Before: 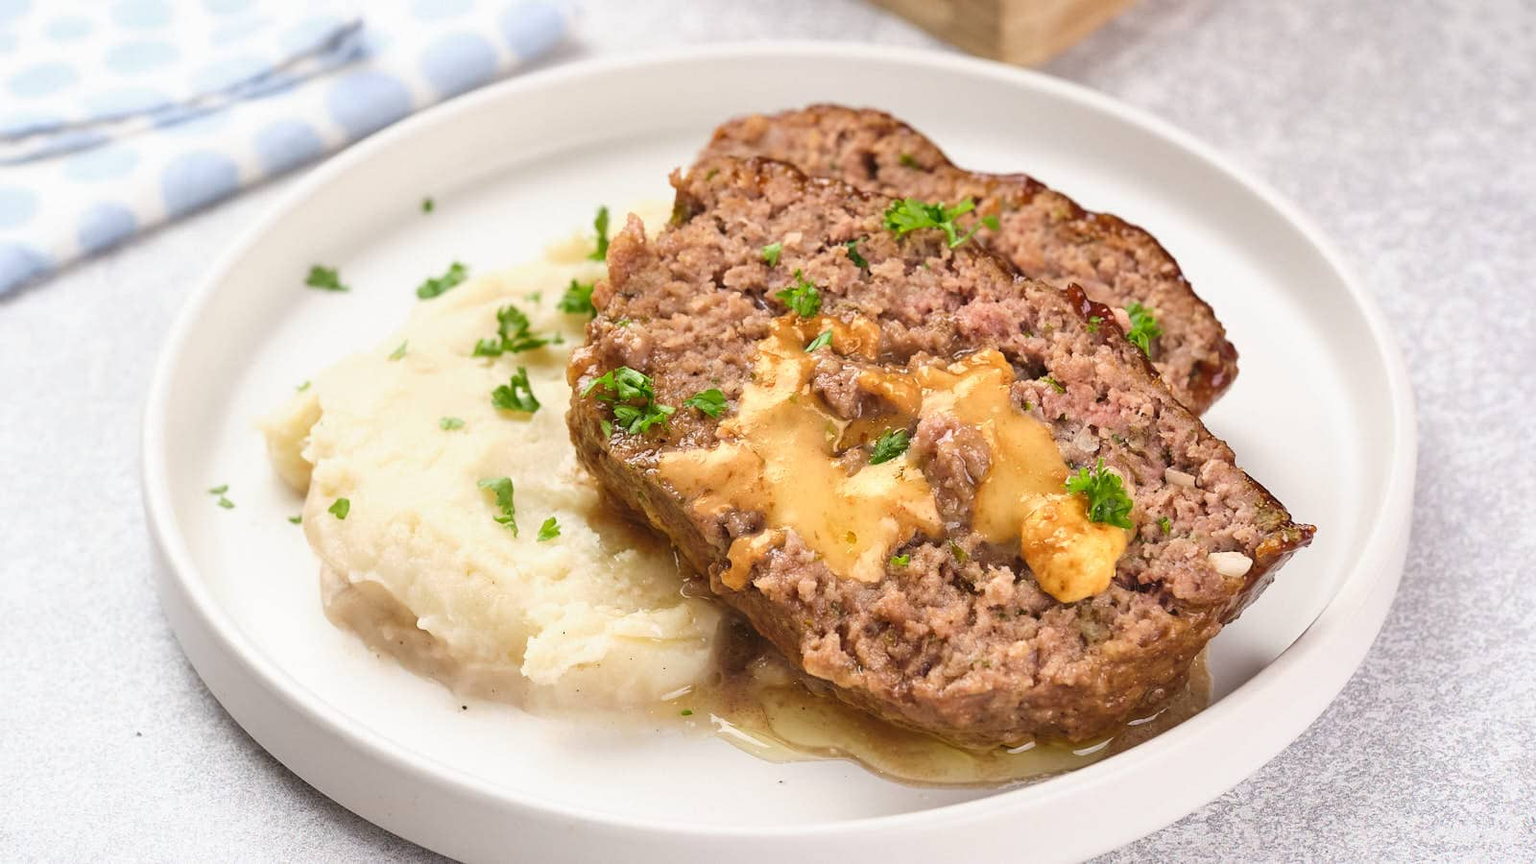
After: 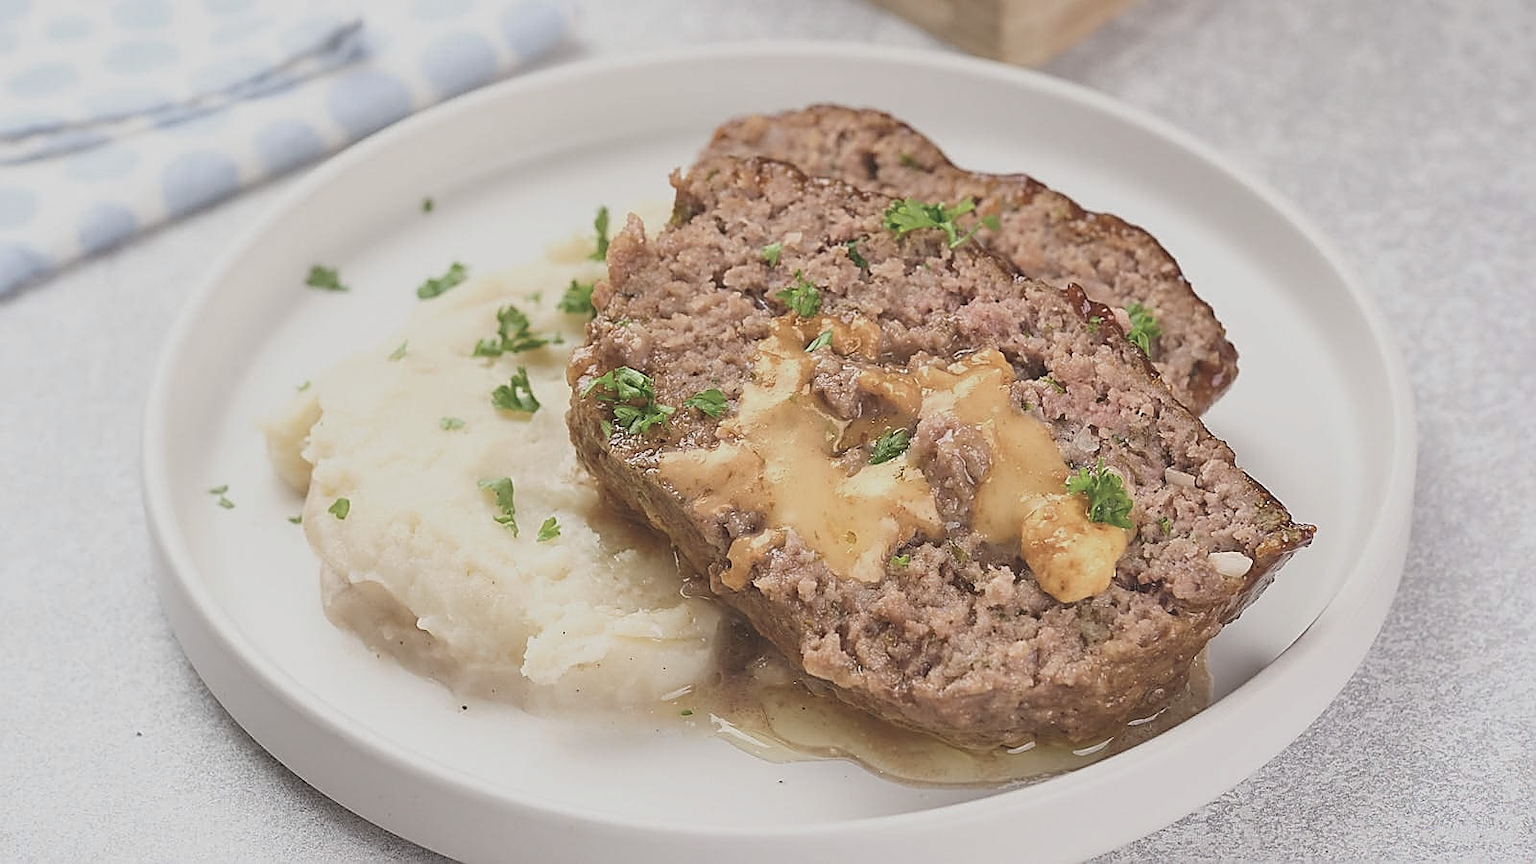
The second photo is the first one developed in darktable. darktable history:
contrast brightness saturation: contrast -0.265, saturation -0.424
sharpen: radius 1.409, amount 1.233, threshold 0.682
